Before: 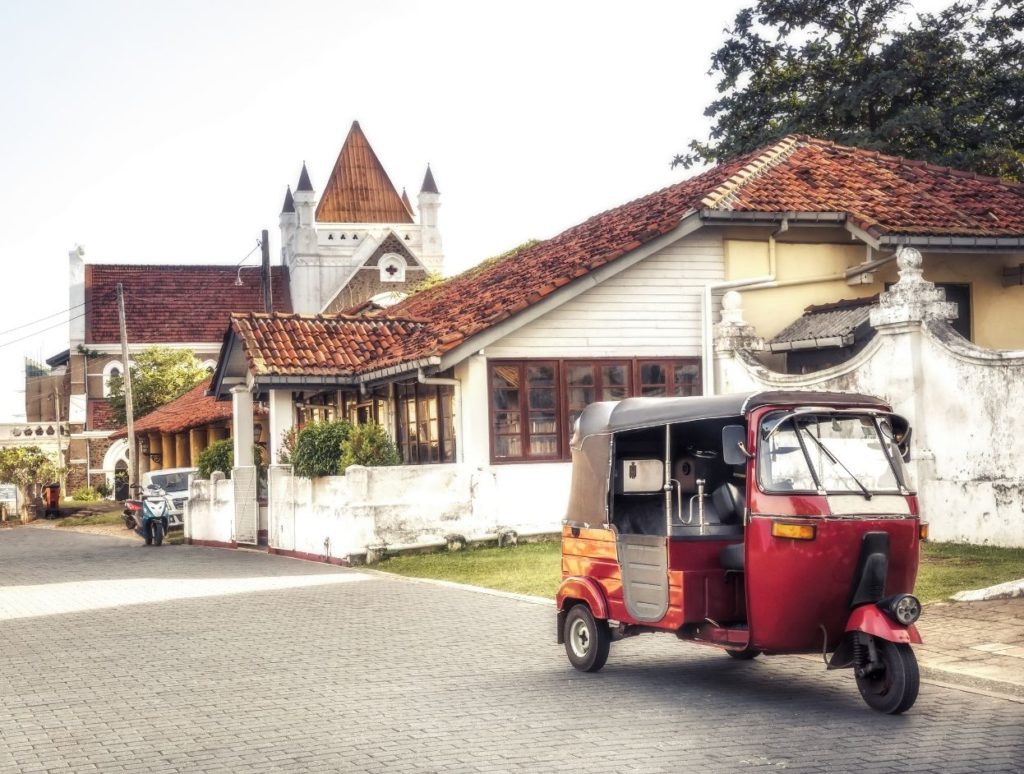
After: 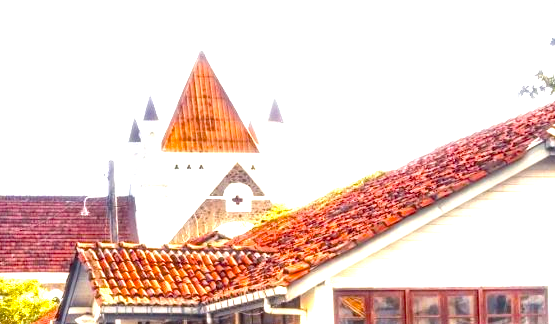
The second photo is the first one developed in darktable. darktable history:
crop: left 15.039%, top 9.045%, right 30.677%, bottom 49.012%
base curve: preserve colors none
exposure: black level correction 0, exposure 1.67 EV, compensate highlight preservation false
color balance rgb: perceptual saturation grading › global saturation 40.994%, saturation formula JzAzBz (2021)
